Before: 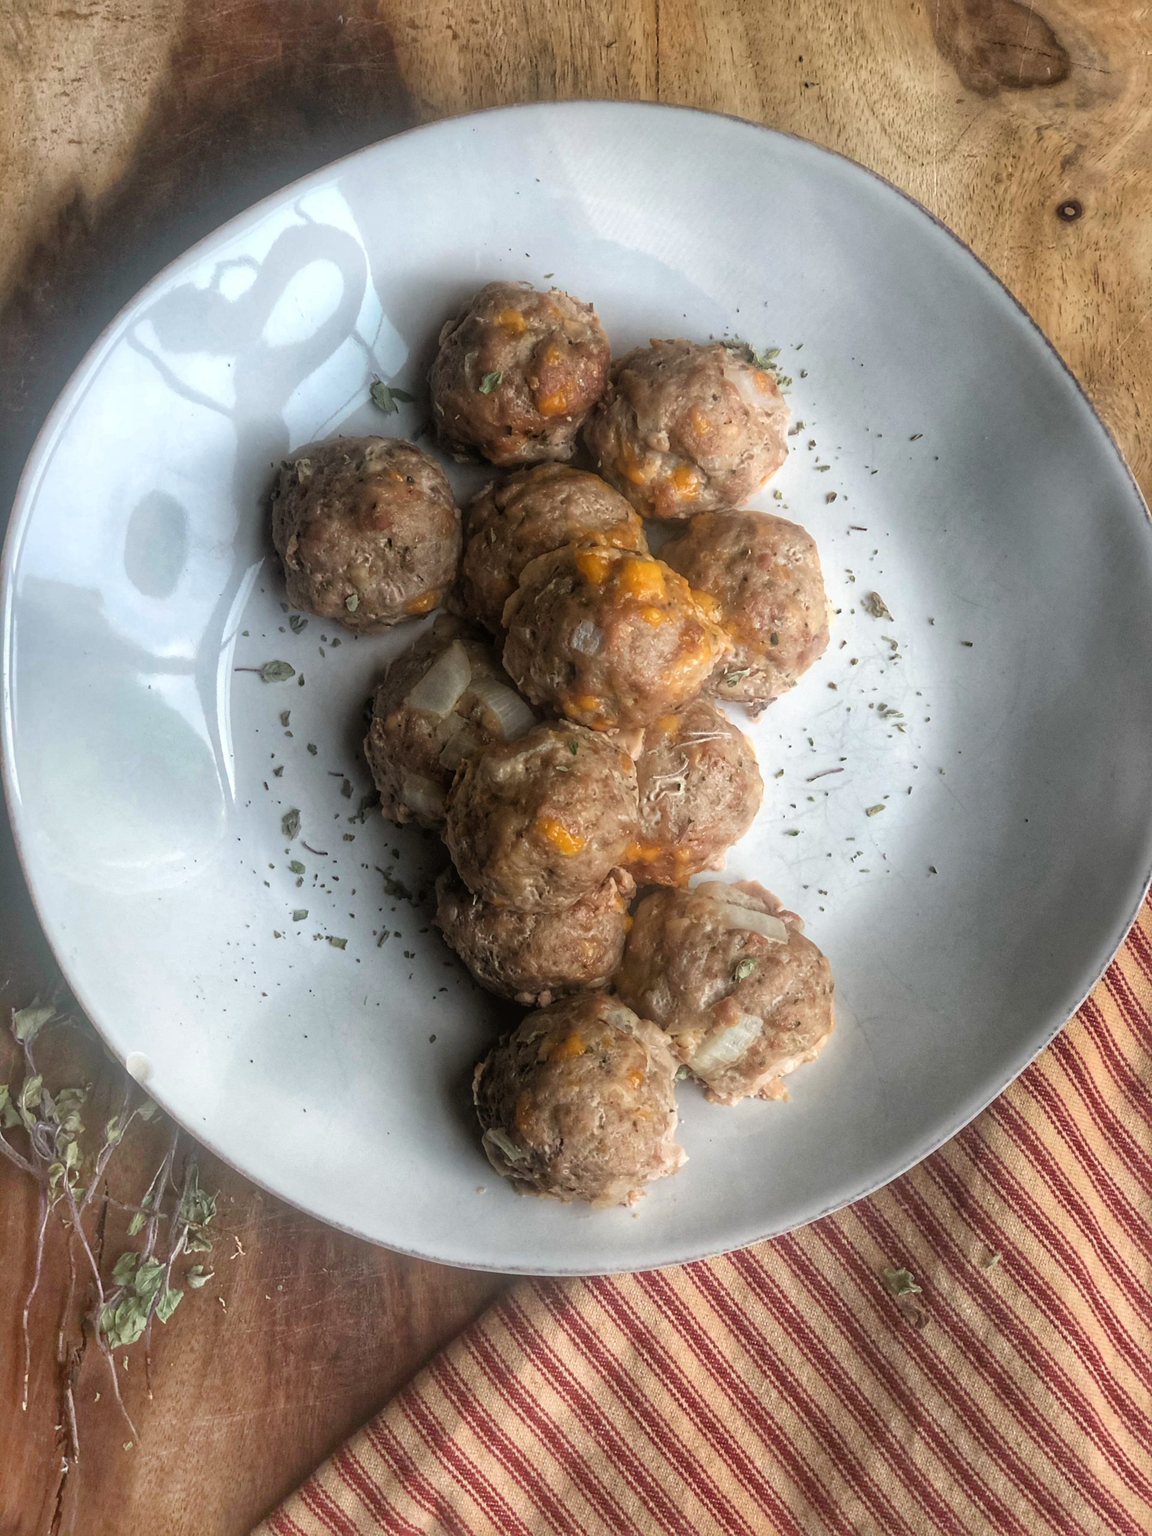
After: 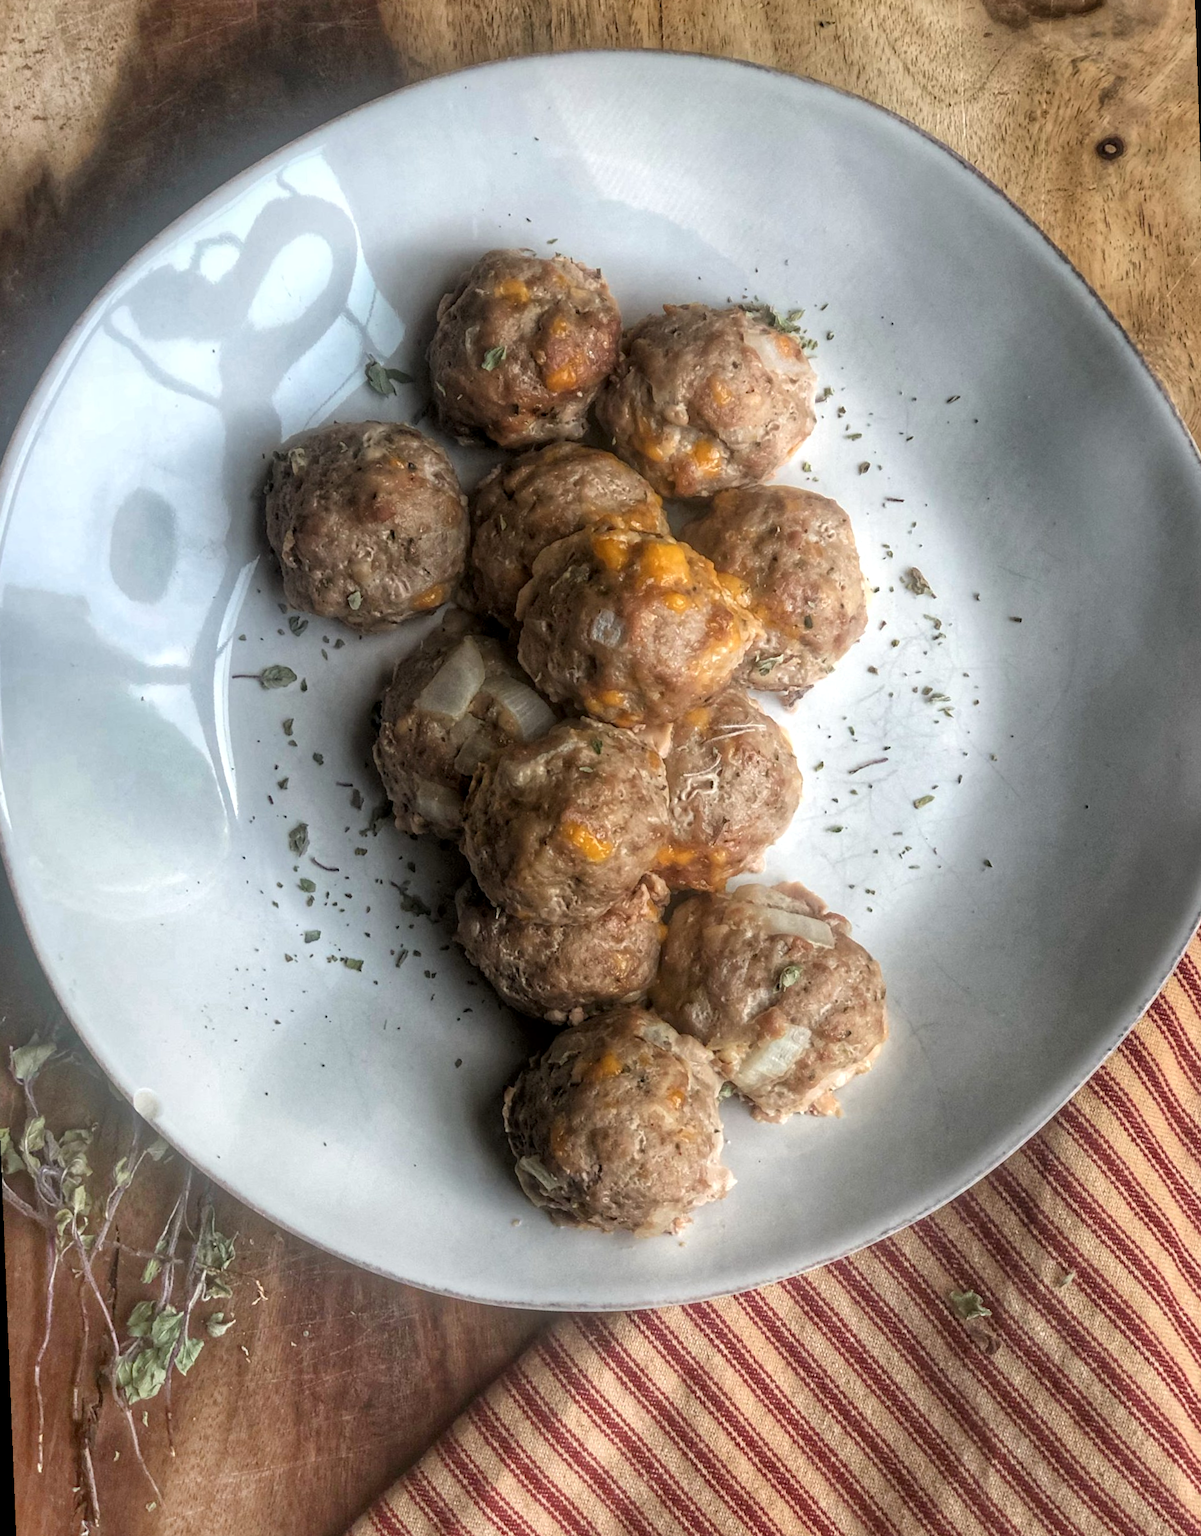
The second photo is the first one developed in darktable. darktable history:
local contrast: on, module defaults
rotate and perspective: rotation -2.12°, lens shift (vertical) 0.009, lens shift (horizontal) -0.008, automatic cropping original format, crop left 0.036, crop right 0.964, crop top 0.05, crop bottom 0.959
